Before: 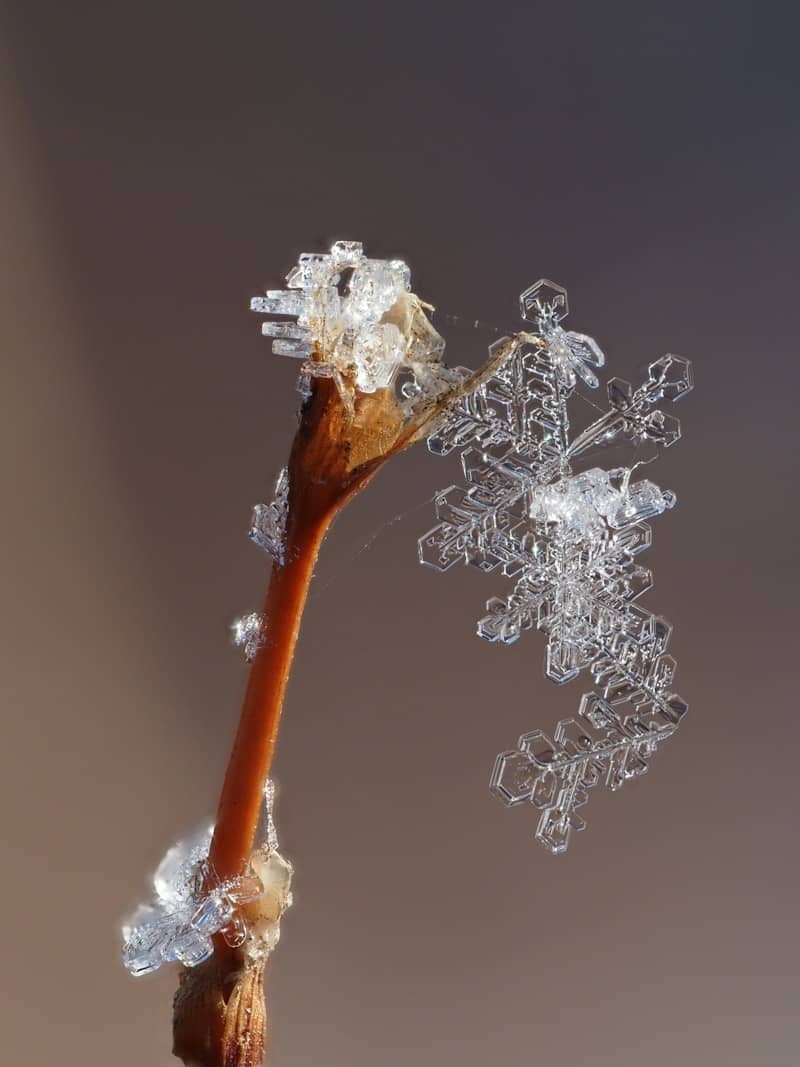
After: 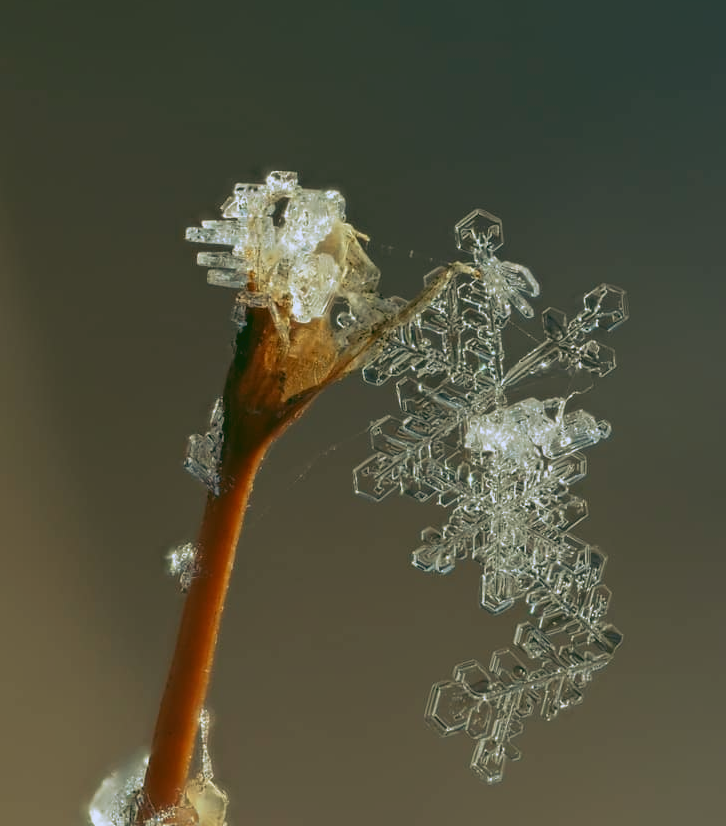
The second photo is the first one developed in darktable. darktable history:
crop: left 8.155%, top 6.611%, bottom 15.385%
rgb curve: curves: ch0 [(0.123, 0.061) (0.995, 0.887)]; ch1 [(0.06, 0.116) (1, 0.906)]; ch2 [(0, 0) (0.824, 0.69) (1, 1)], mode RGB, independent channels, compensate middle gray true
